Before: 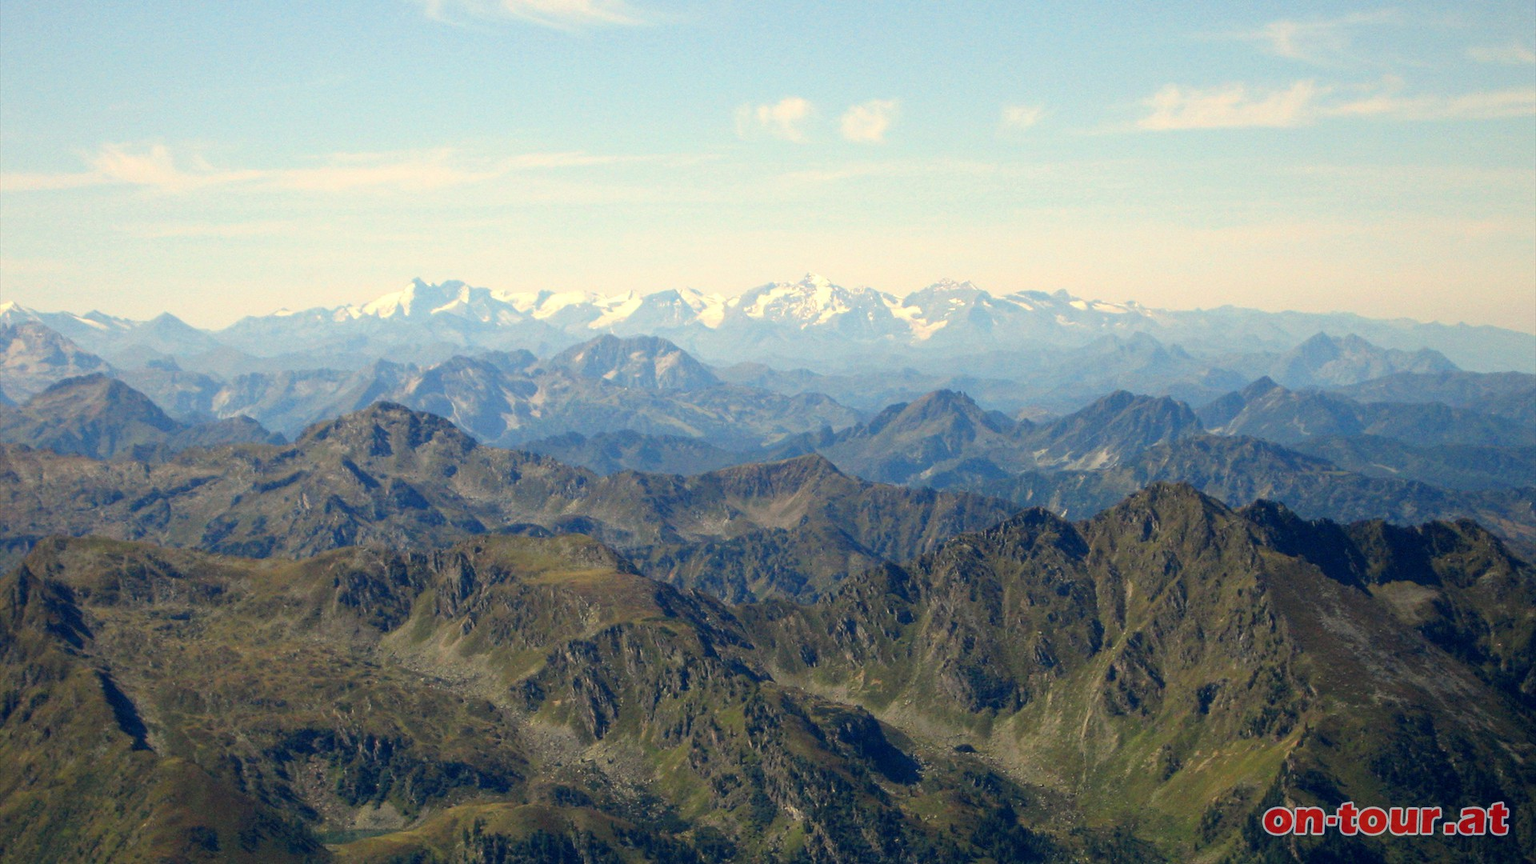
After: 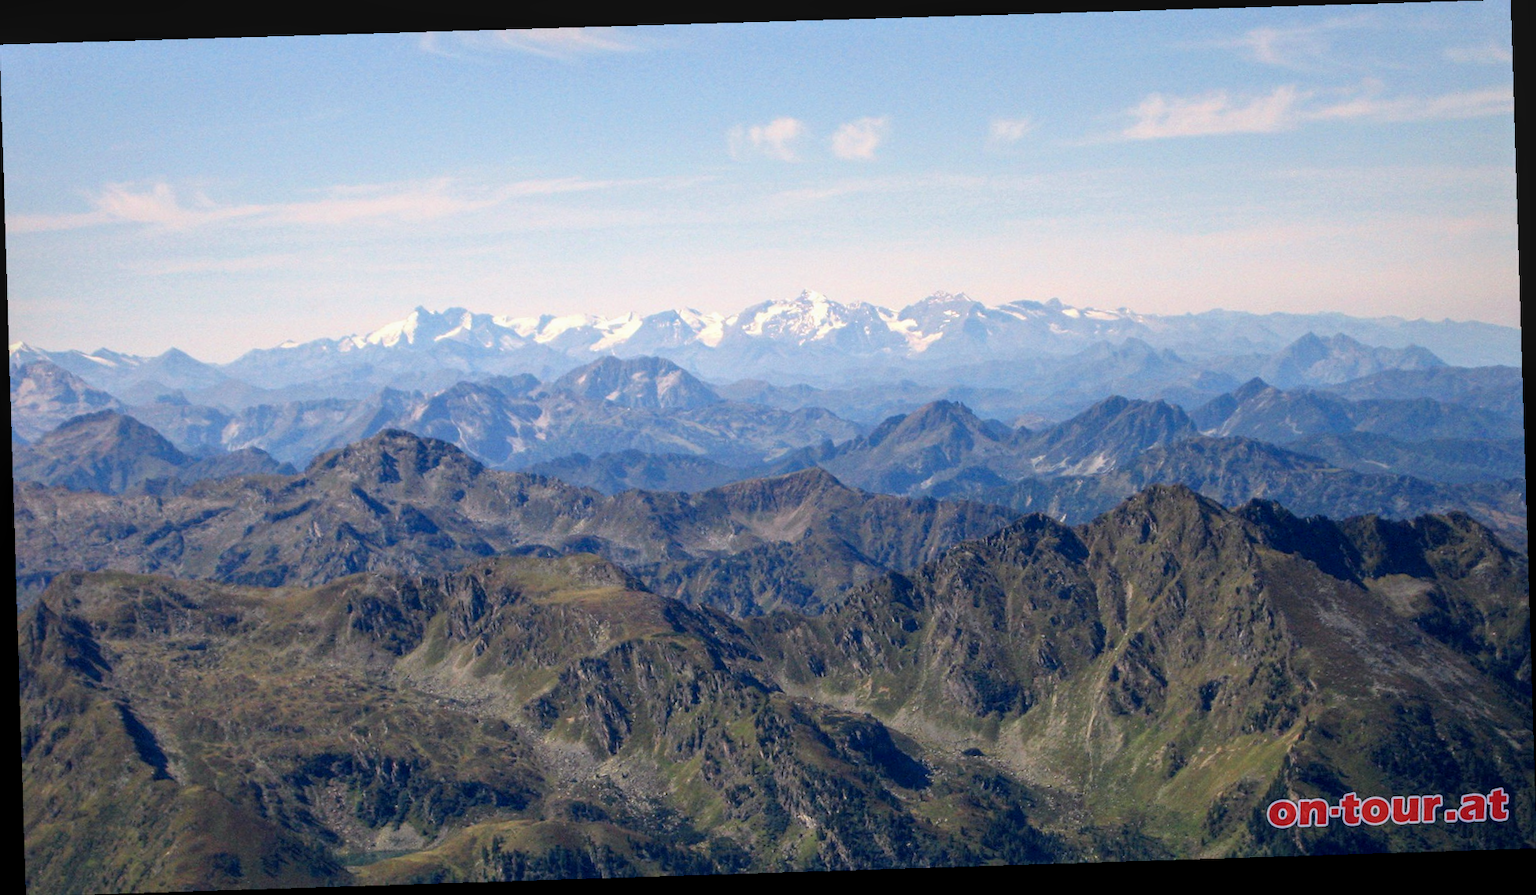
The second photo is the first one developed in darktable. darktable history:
rotate and perspective: rotation -1.77°, lens shift (horizontal) 0.004, automatic cropping off
color calibration: illuminant custom, x 0.363, y 0.385, temperature 4528.03 K
local contrast: on, module defaults
